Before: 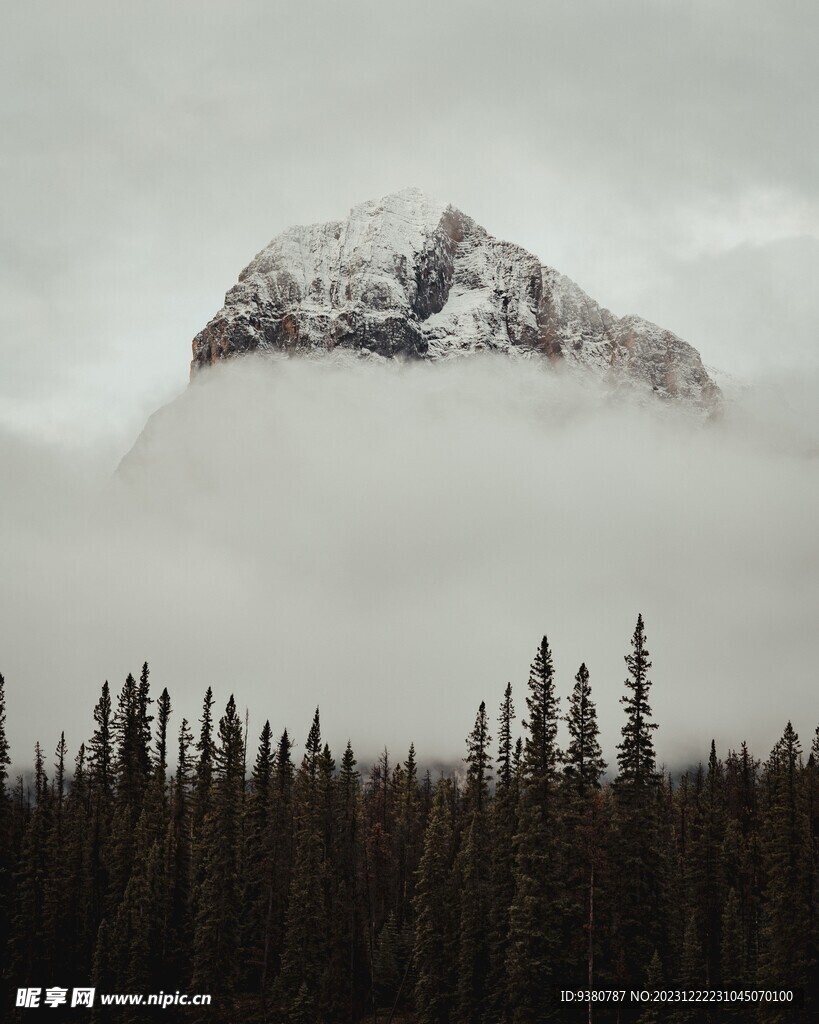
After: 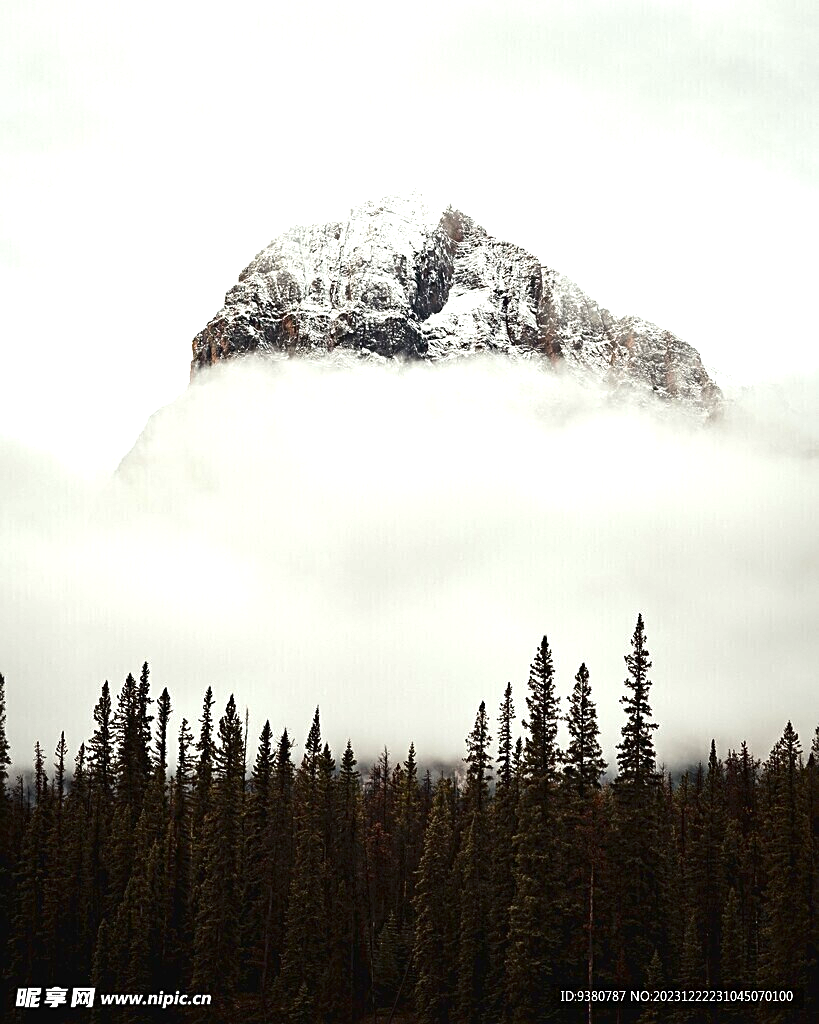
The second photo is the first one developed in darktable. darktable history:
contrast brightness saturation: brightness -0.196, saturation 0.079
exposure: black level correction 0, exposure 1 EV, compensate highlight preservation false
sharpen: on, module defaults
